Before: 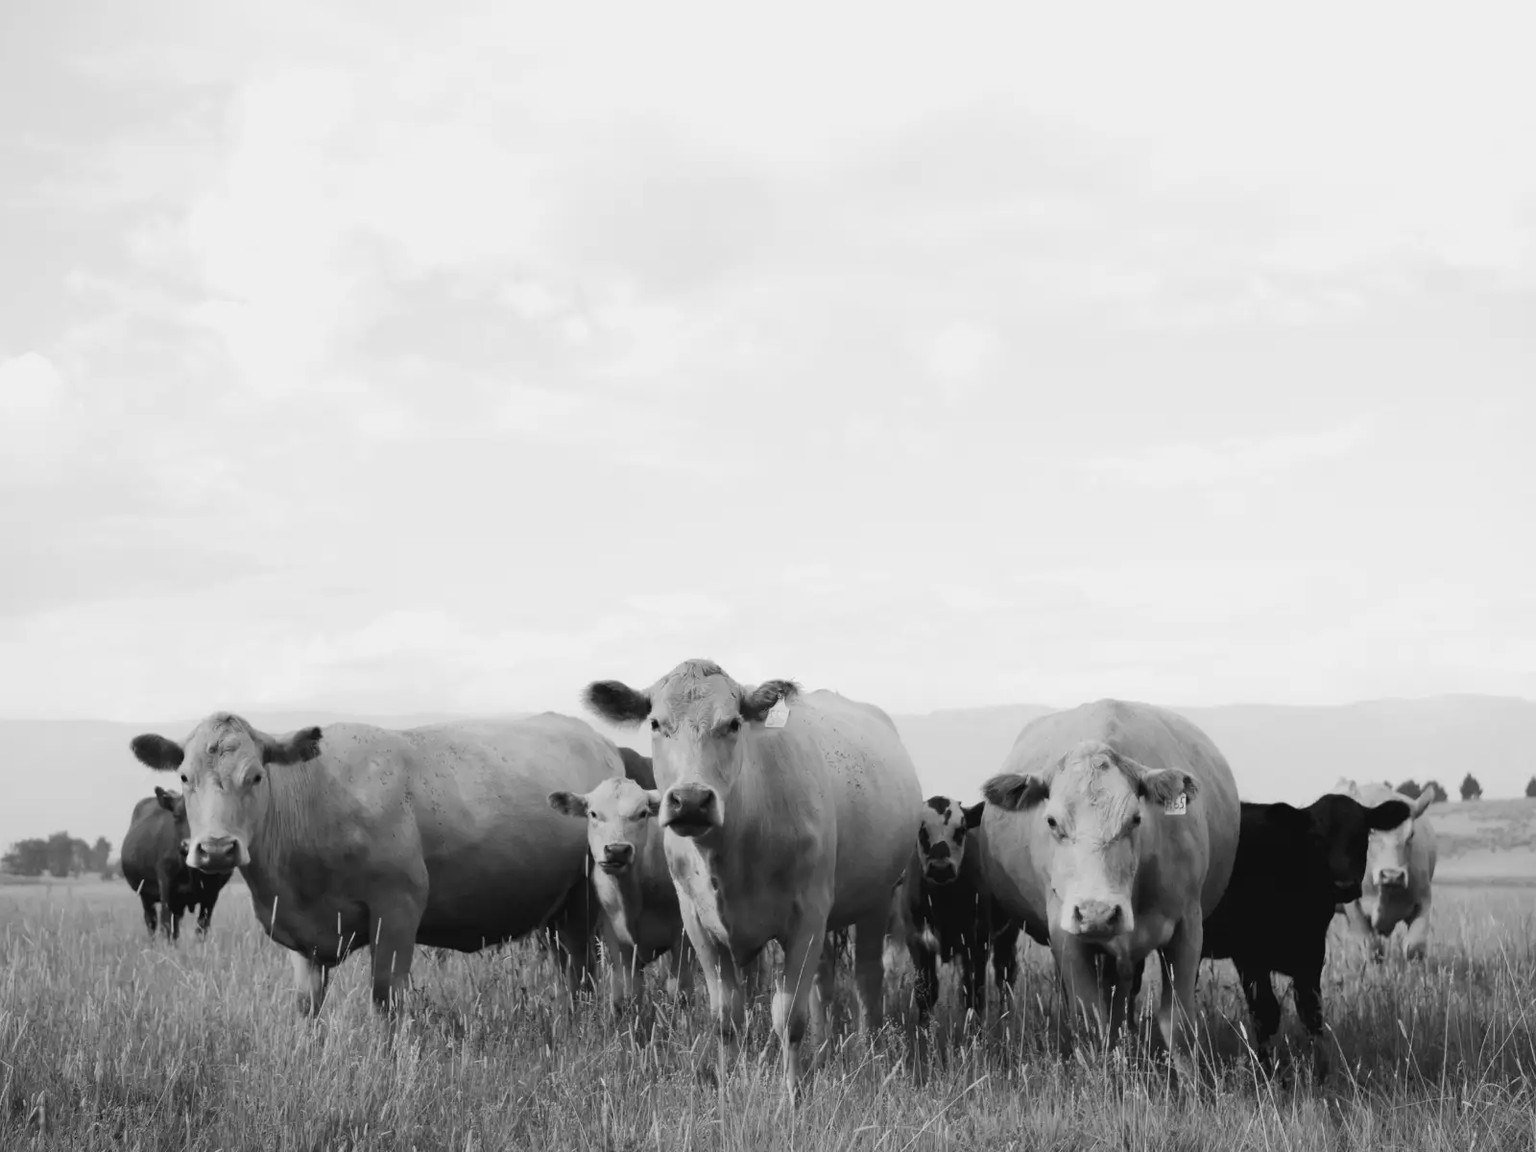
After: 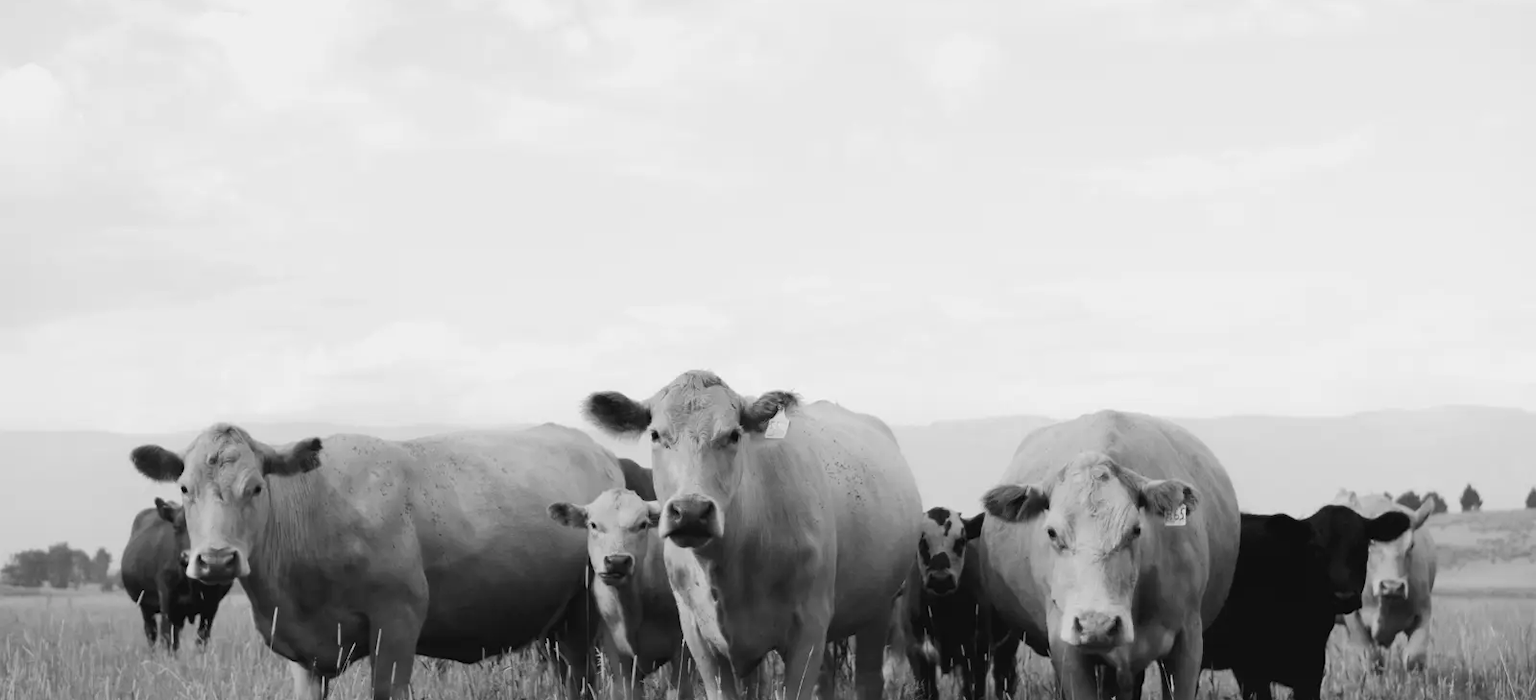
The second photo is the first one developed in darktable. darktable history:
crop and rotate: top 25.109%, bottom 14.007%
